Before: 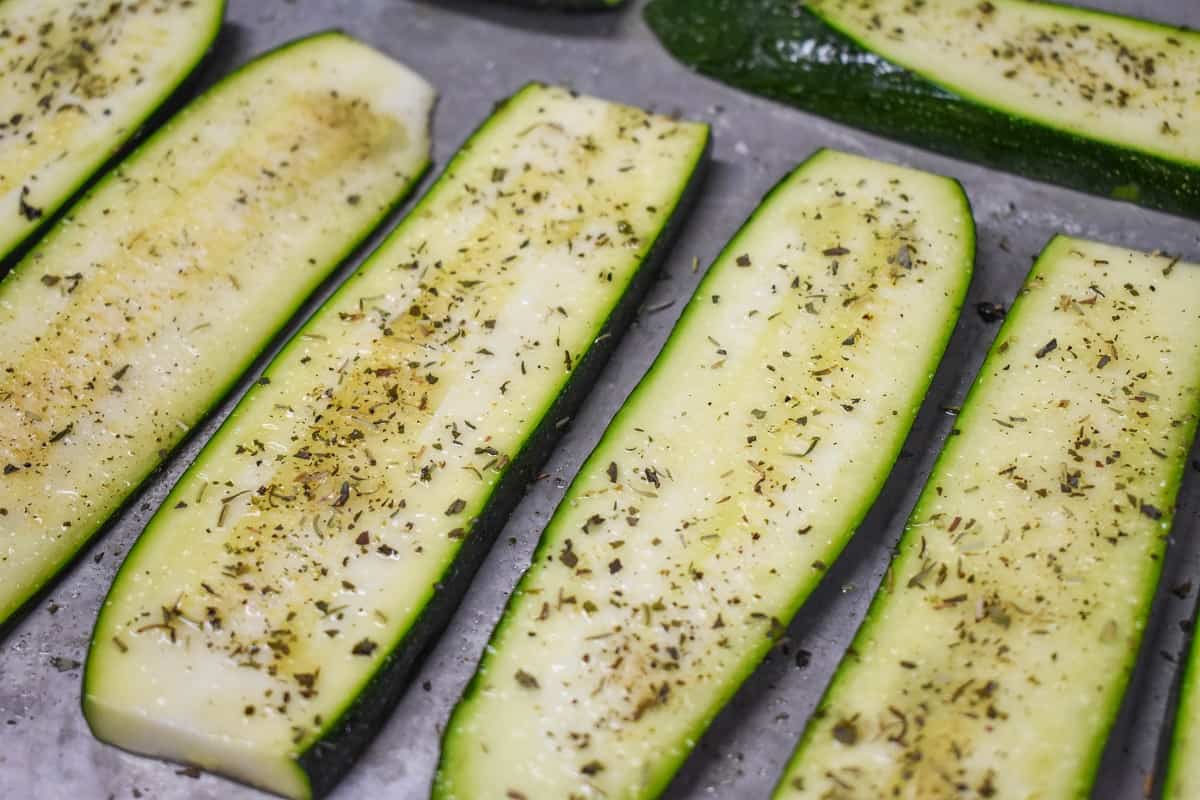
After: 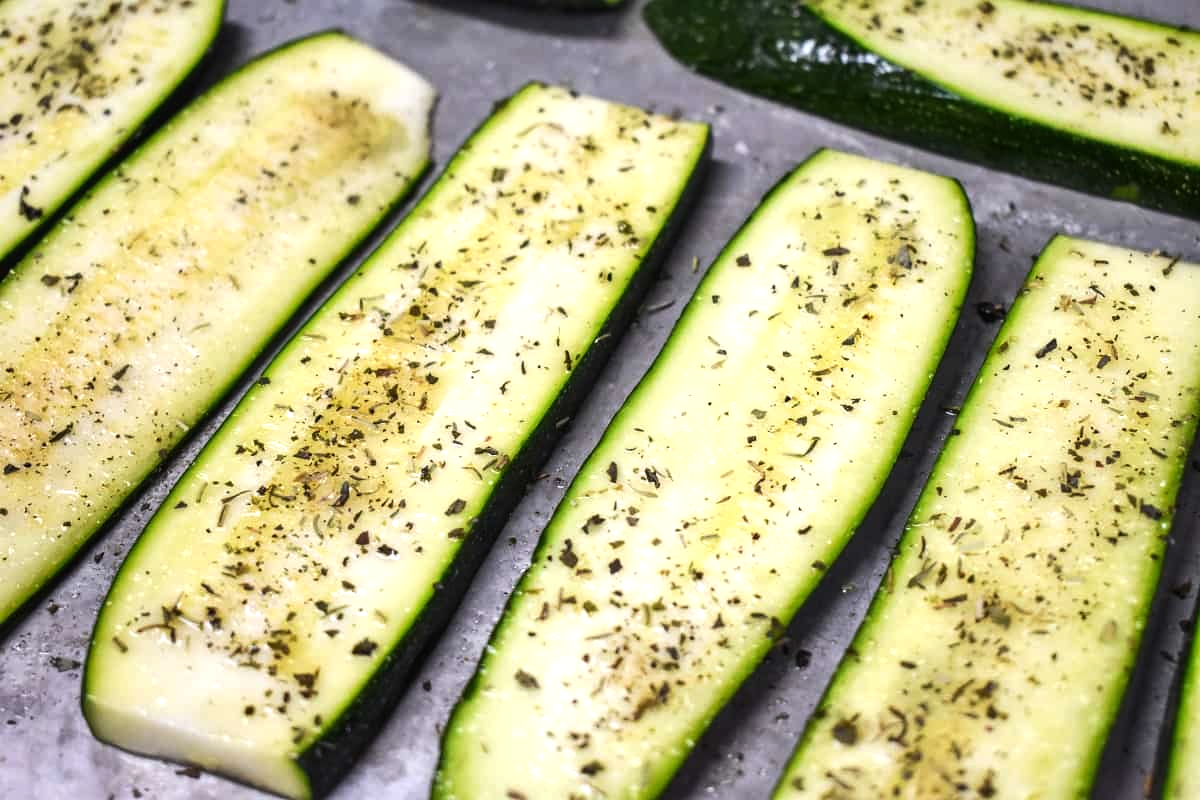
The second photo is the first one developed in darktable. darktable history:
tone equalizer: -8 EV -0.76 EV, -7 EV -0.682 EV, -6 EV -0.569 EV, -5 EV -0.393 EV, -3 EV 0.375 EV, -2 EV 0.6 EV, -1 EV 0.693 EV, +0 EV 0.769 EV, edges refinement/feathering 500, mask exposure compensation -1.57 EV, preserve details no
